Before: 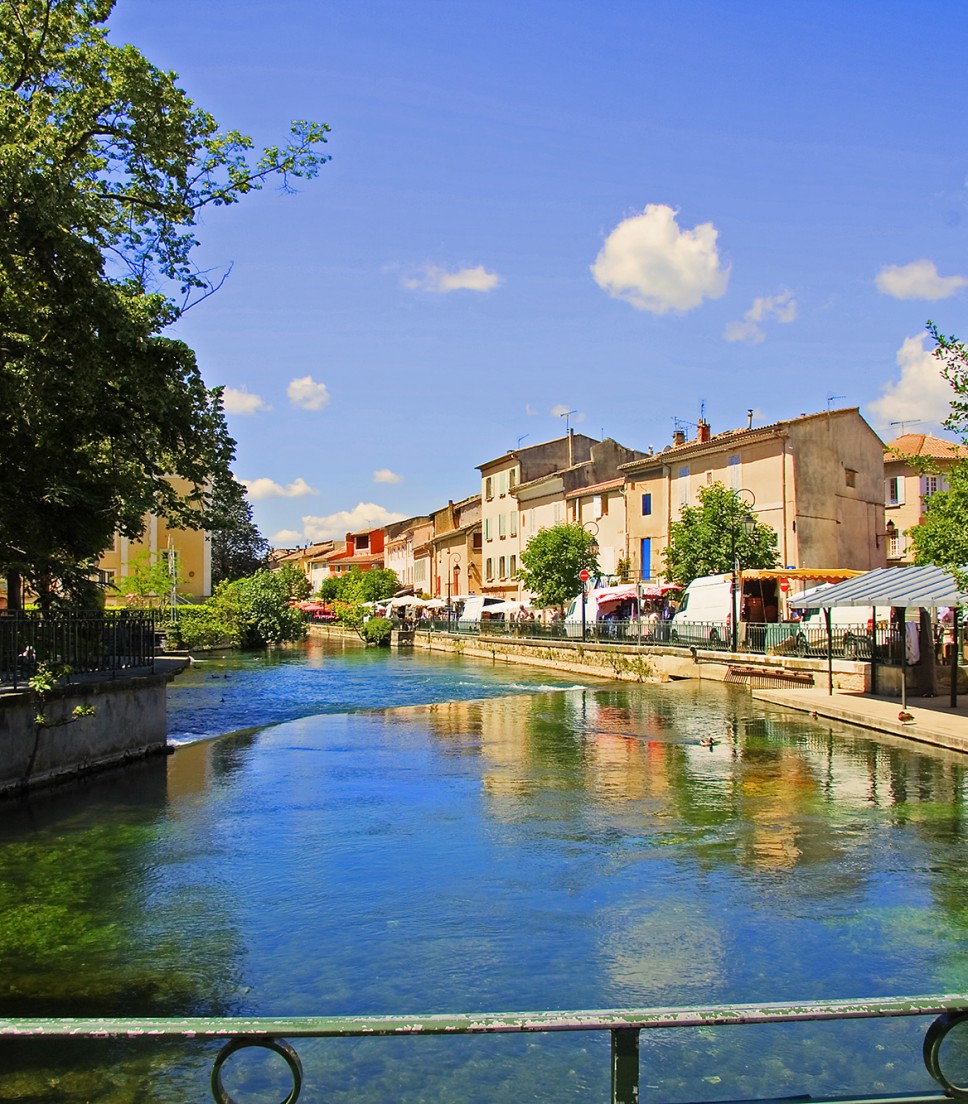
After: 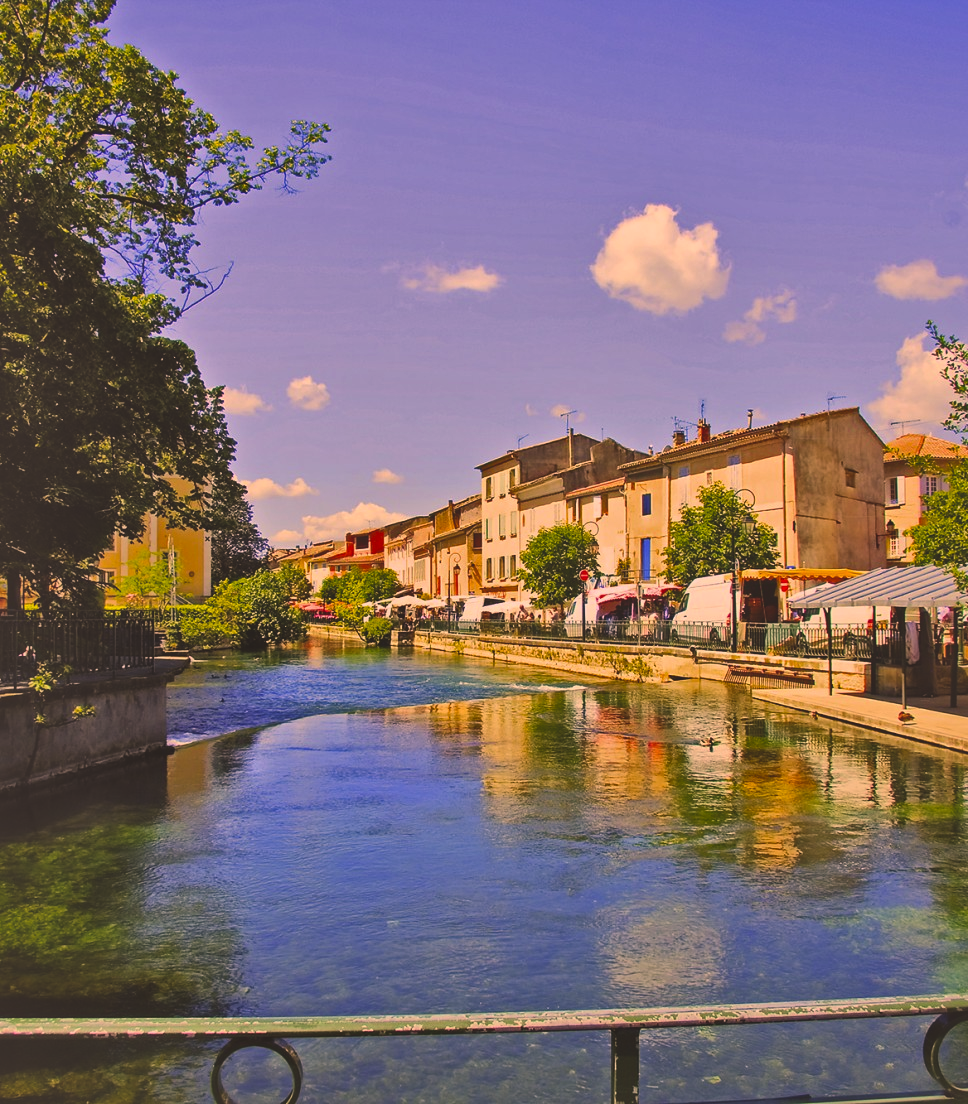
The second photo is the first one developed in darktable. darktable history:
color balance rgb: perceptual saturation grading › global saturation 20%, global vibrance 20%
color correction: highlights a* 21.16, highlights b* 19.61
shadows and highlights: shadows 37.27, highlights -28.18, soften with gaussian
white balance: emerald 1
local contrast: mode bilateral grid, contrast 20, coarseness 50, detail 150%, midtone range 0.2
exposure: black level correction -0.036, exposure -0.497 EV, compensate highlight preservation false
